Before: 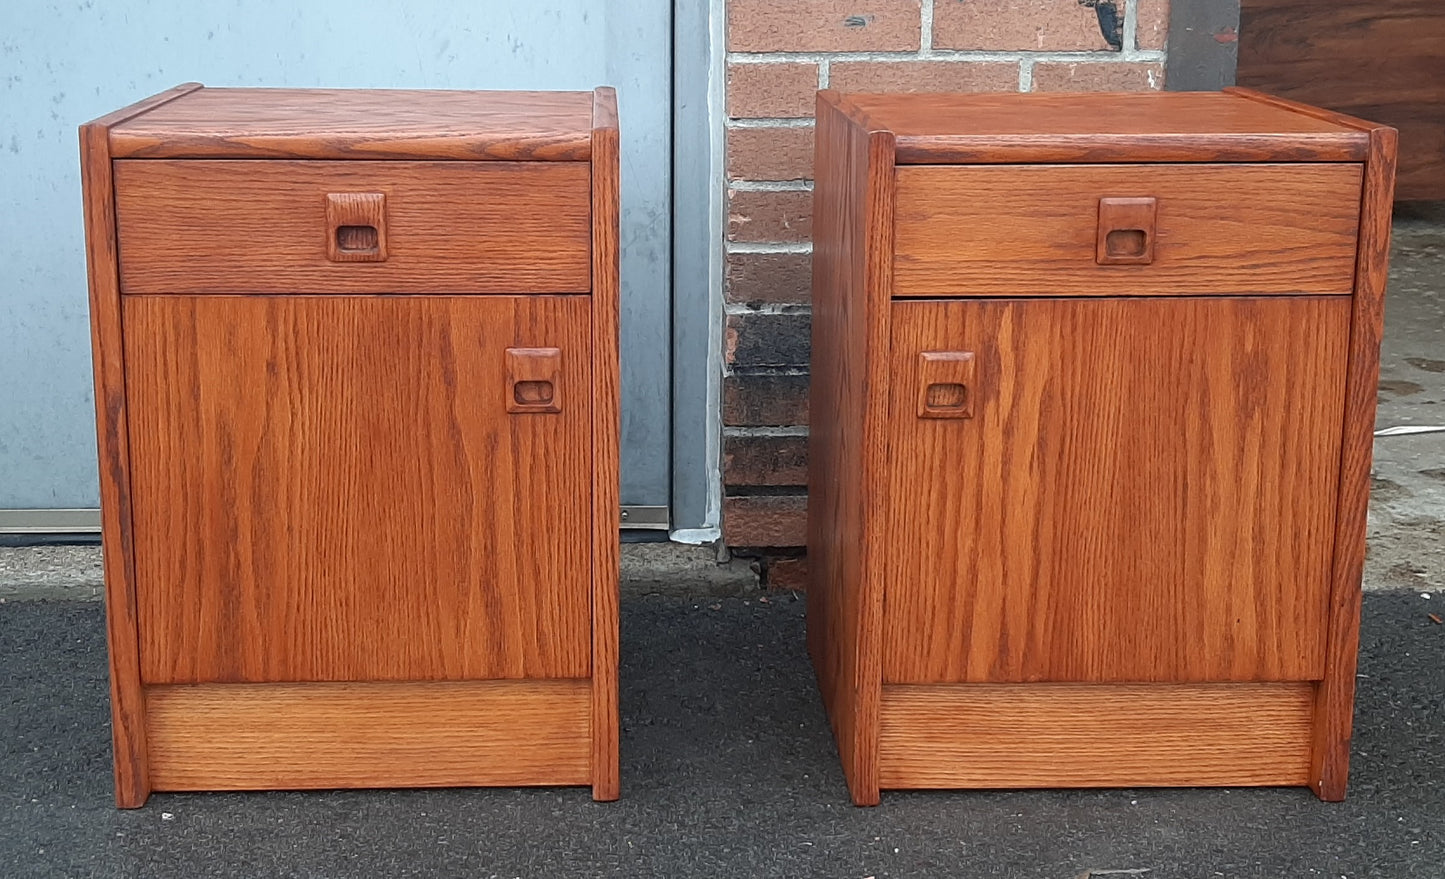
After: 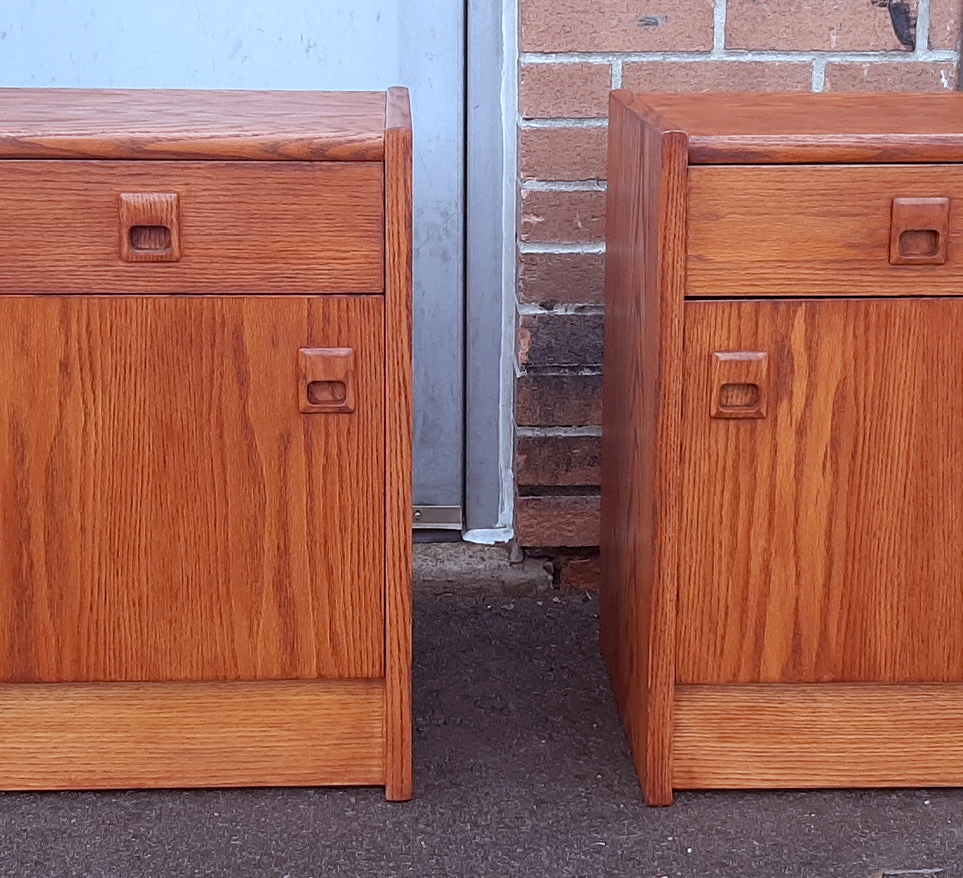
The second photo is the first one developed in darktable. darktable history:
crop and rotate: left 14.385%, right 18.948%
exposure: black level correction 0.002, compensate highlight preservation false
white balance: red 0.924, blue 1.095
rgb levels: mode RGB, independent channels, levels [[0, 0.474, 1], [0, 0.5, 1], [0, 0.5, 1]]
